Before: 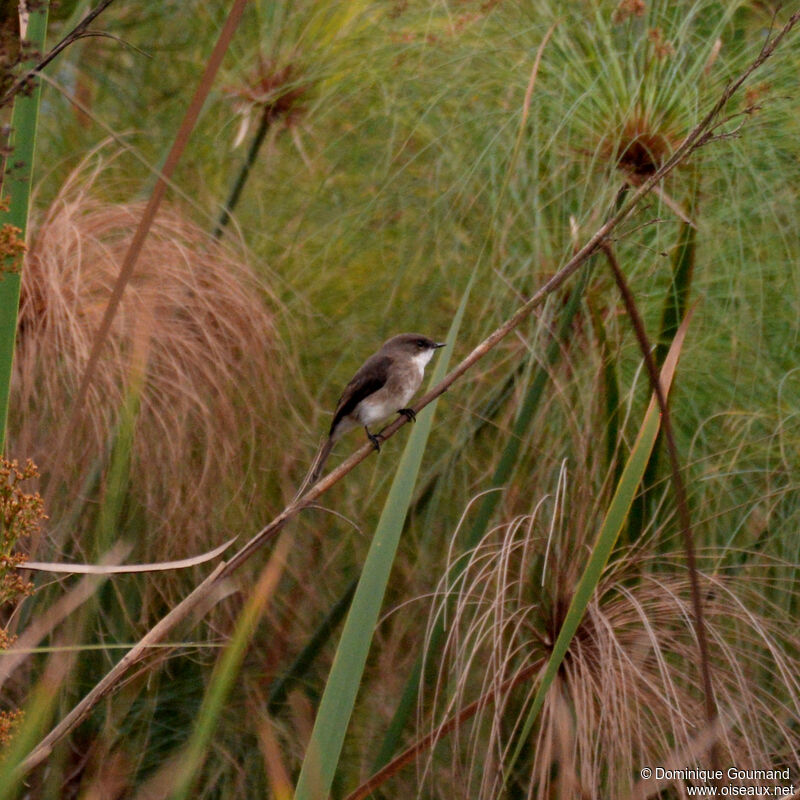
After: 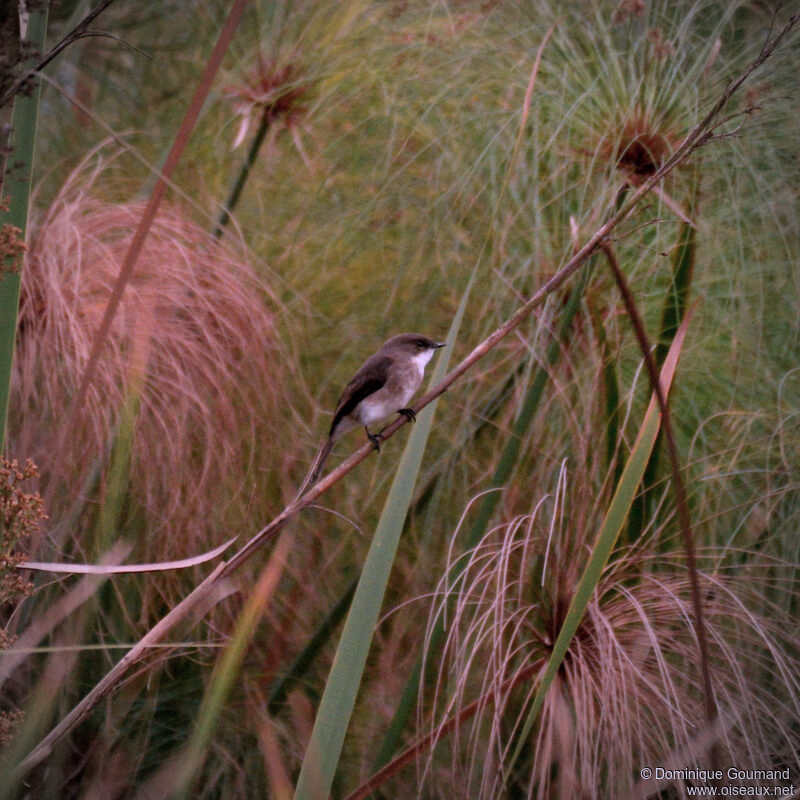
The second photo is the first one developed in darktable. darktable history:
vignetting: brightness -0.529, saturation -0.511
color correction: highlights a* 15.04, highlights b* -25.66
